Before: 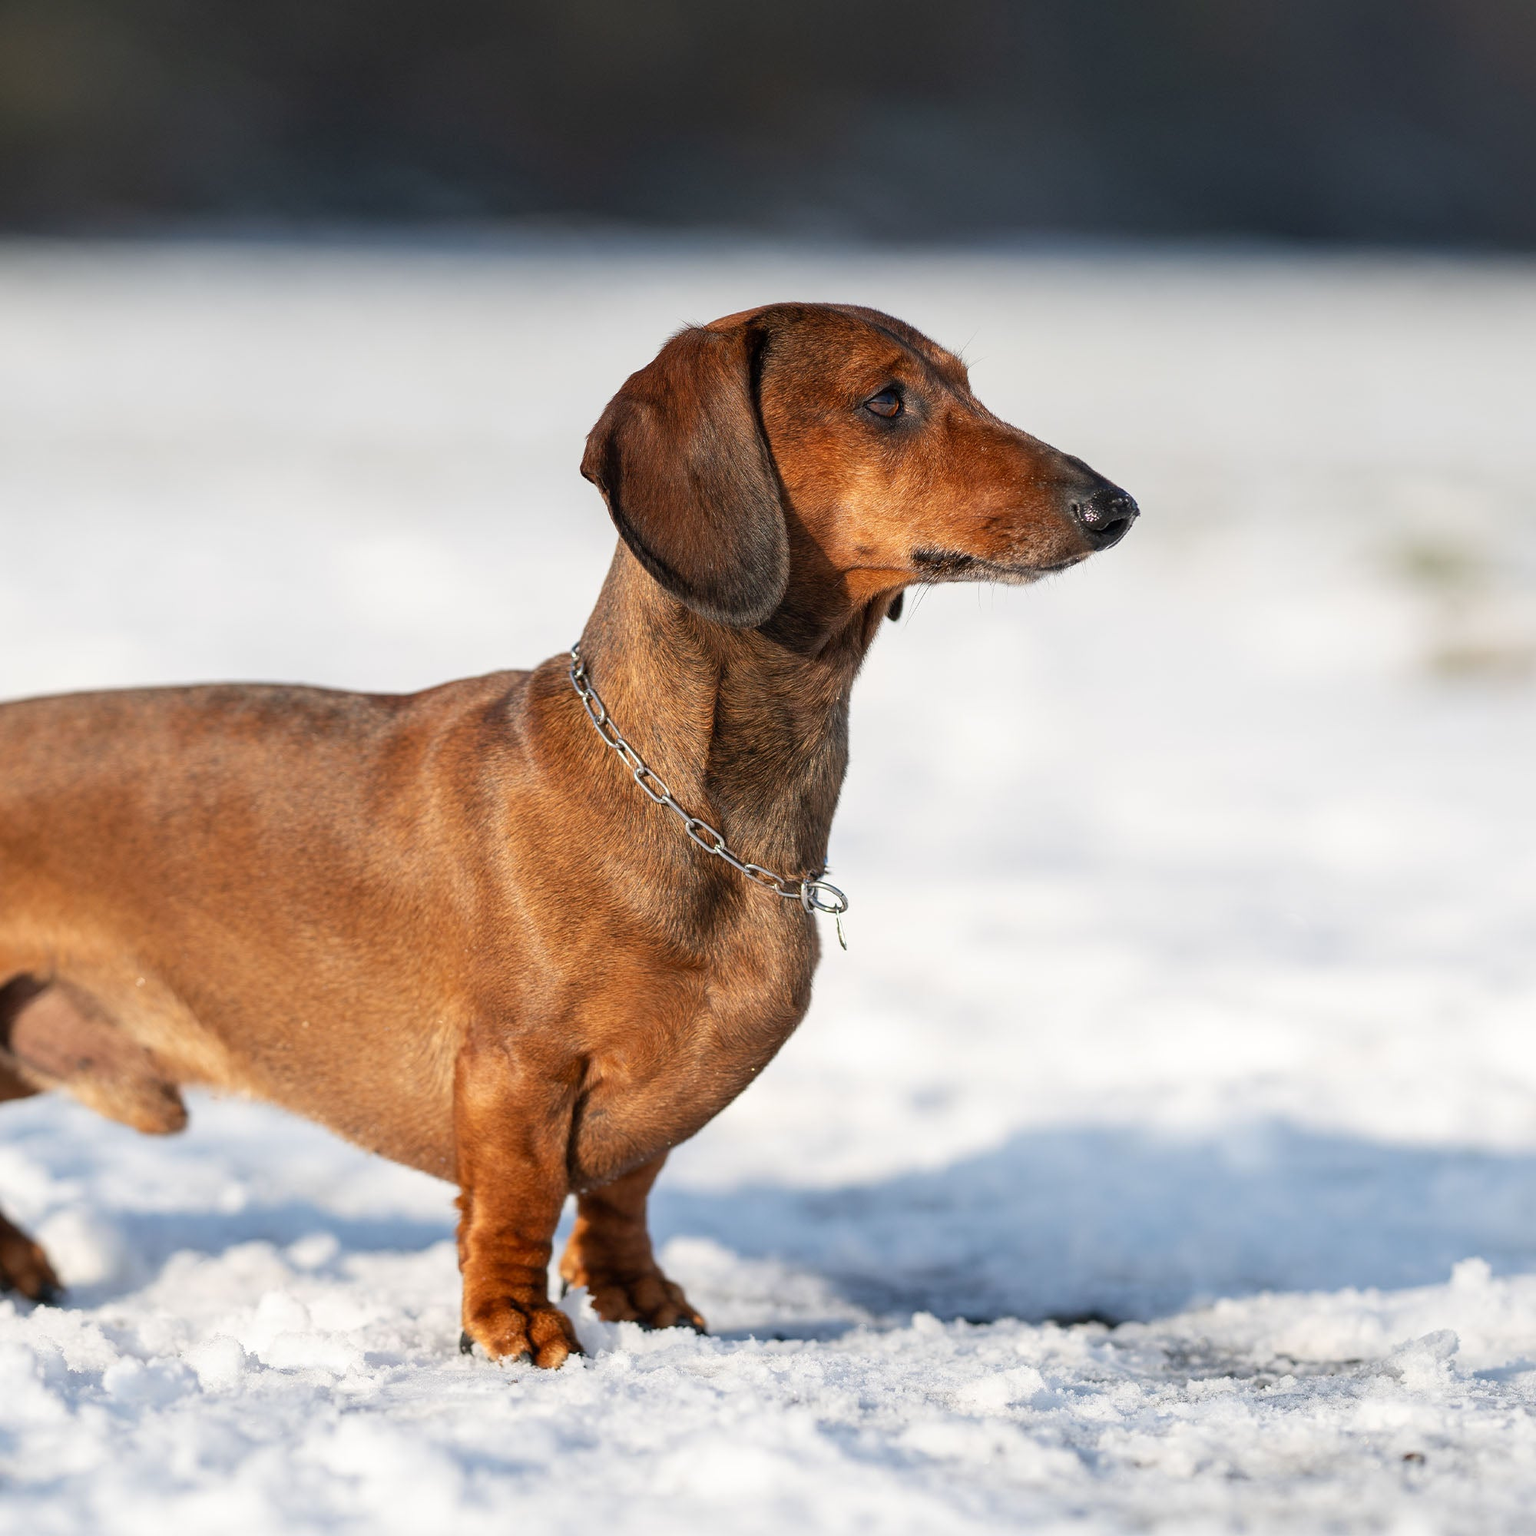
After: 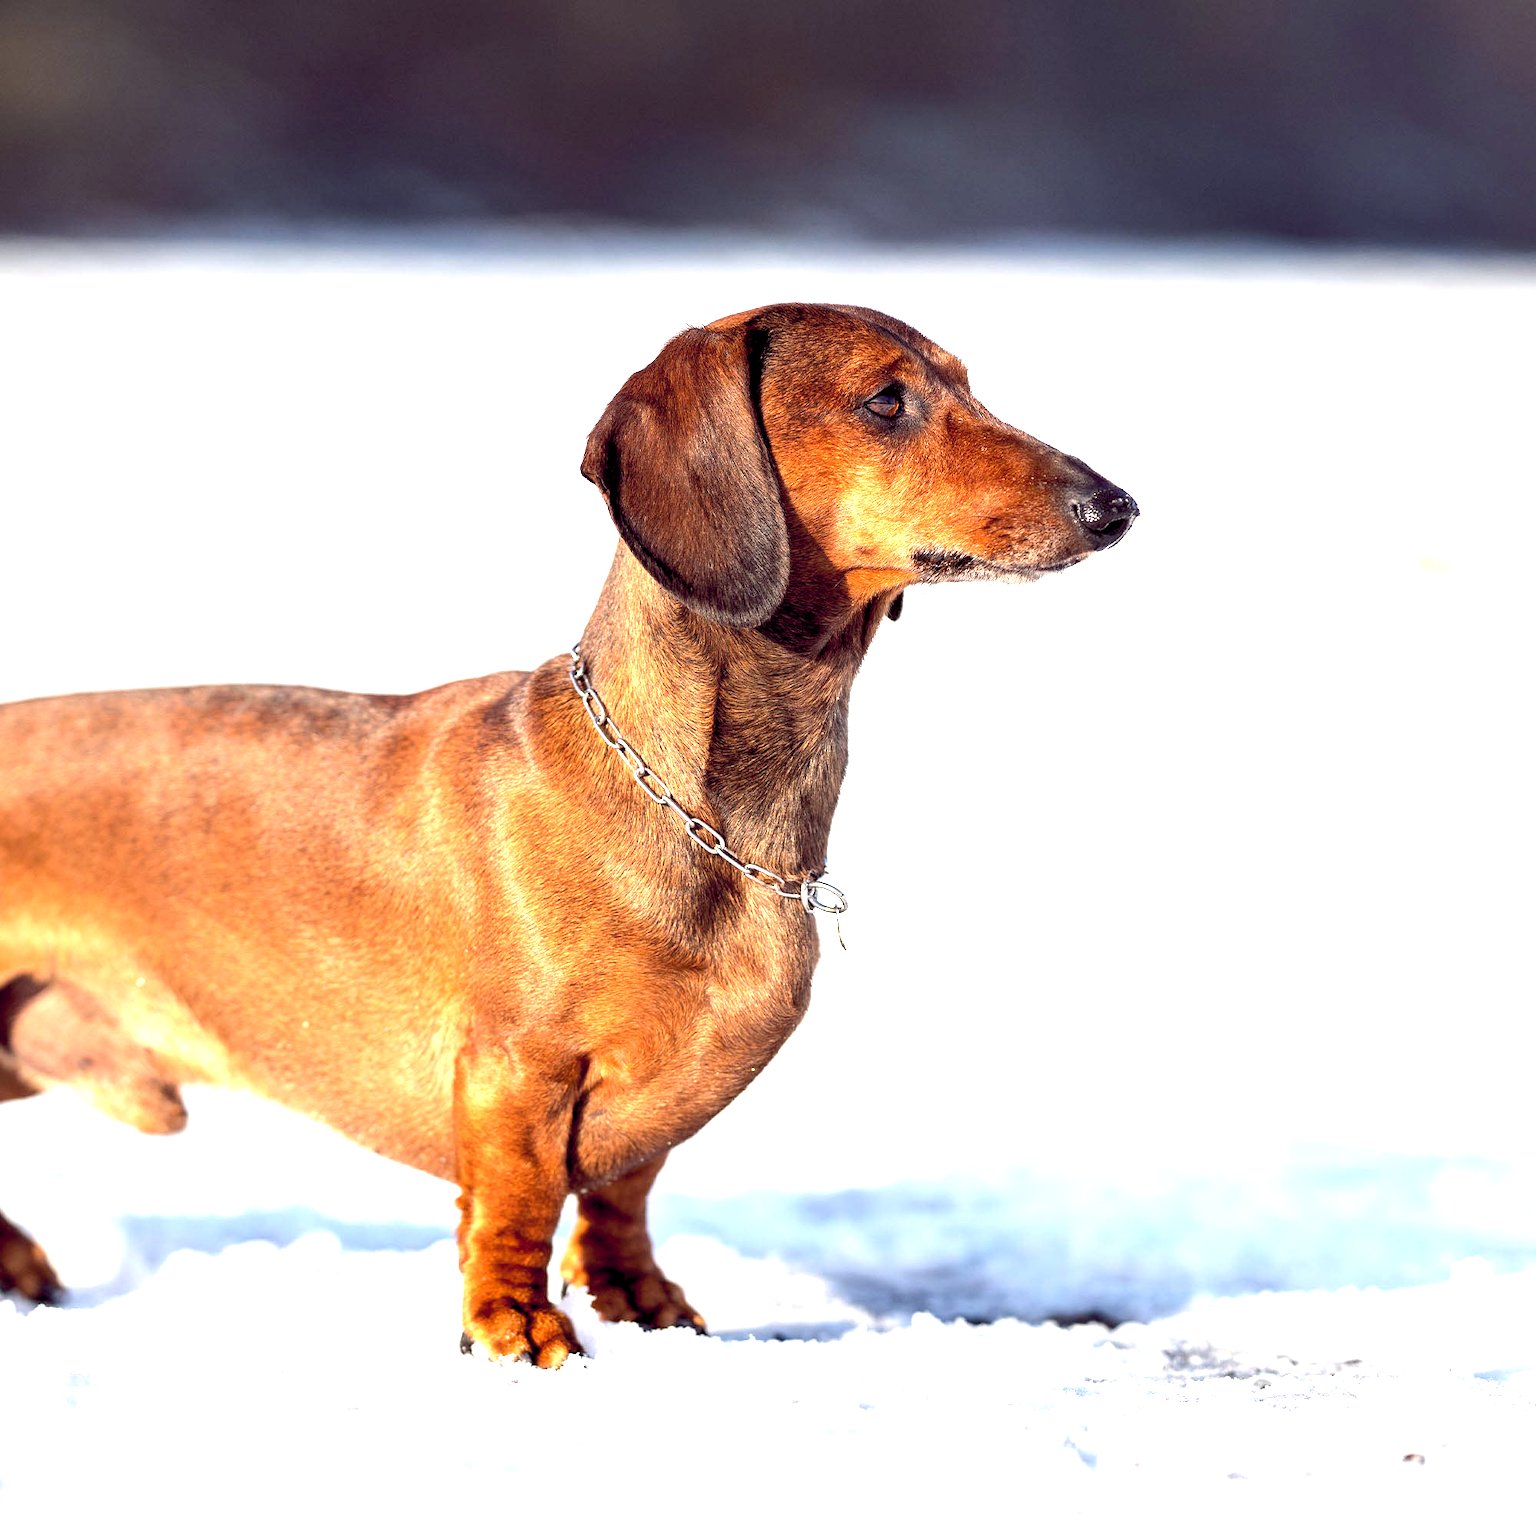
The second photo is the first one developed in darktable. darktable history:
color balance rgb: shadows lift › chroma 2.012%, shadows lift › hue 248.02°, global offset › chroma 0.281%, global offset › hue 318.51°, perceptual saturation grading › global saturation 0.115%, perceptual brilliance grading › highlights 19.384%, perceptual brilliance grading › mid-tones 20.162%, perceptual brilliance grading › shadows -20.614%, contrast -10.122%
exposure: black level correction 0.008, exposure 0.978 EV, compensate highlight preservation false
